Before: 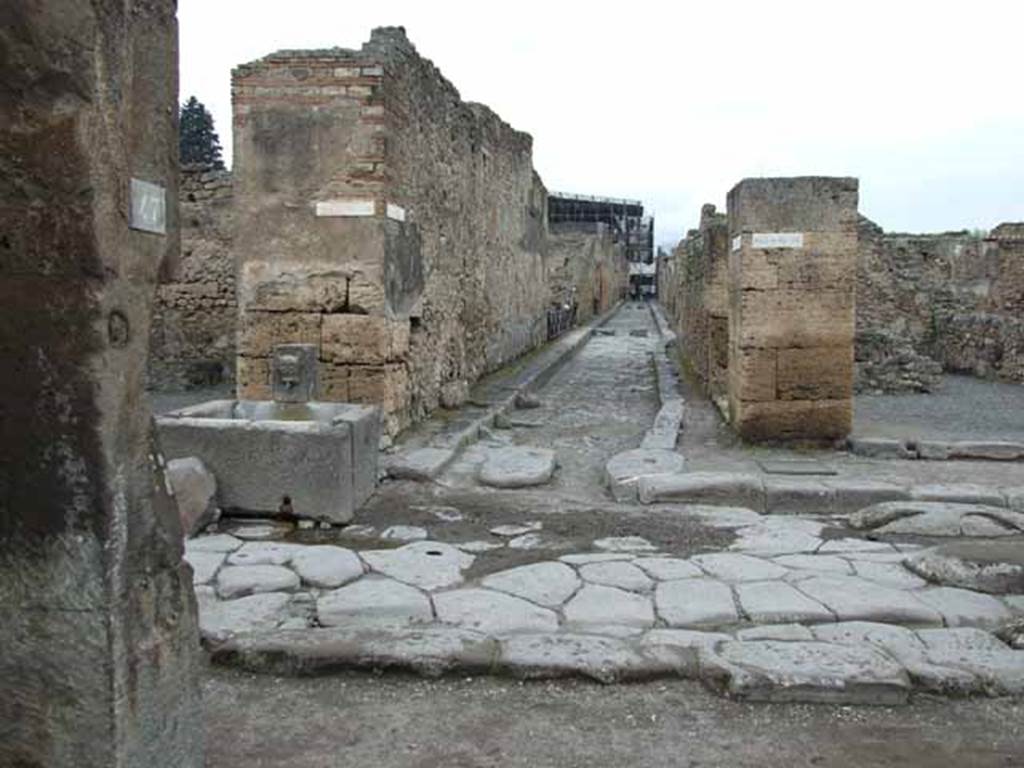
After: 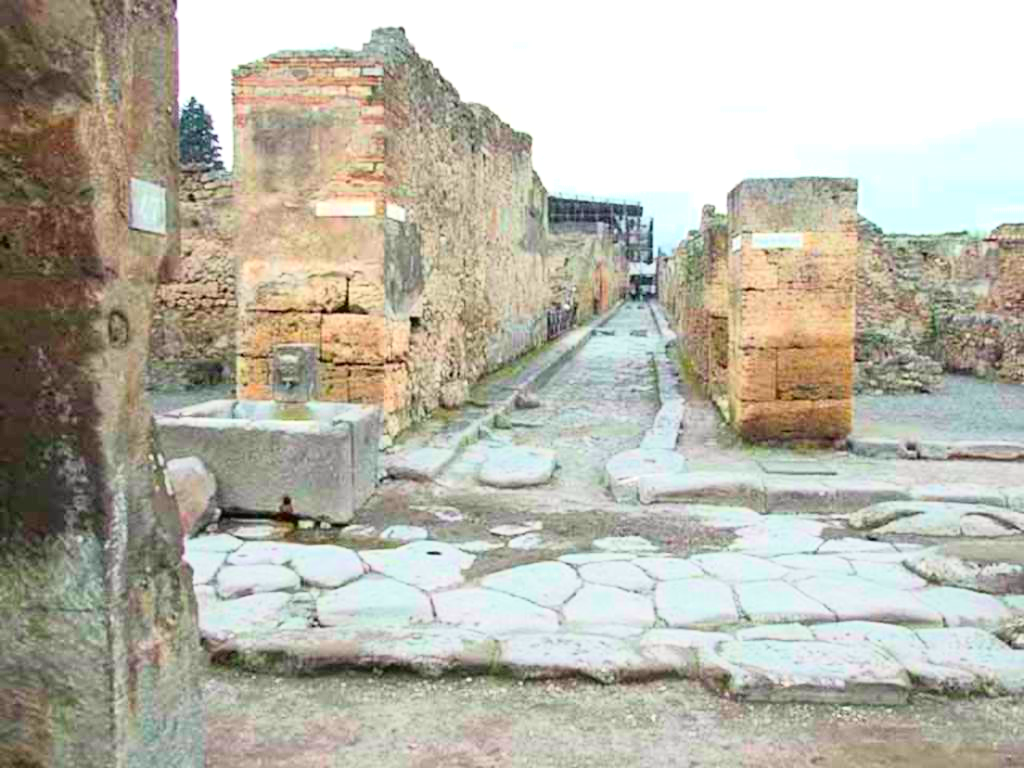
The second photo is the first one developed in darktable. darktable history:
exposure: exposure 0.722 EV, compensate highlight preservation false
tone curve: curves: ch0 [(0, 0.005) (0.103, 0.097) (0.18, 0.22) (0.378, 0.482) (0.504, 0.631) (0.663, 0.801) (0.834, 0.914) (1, 0.971)]; ch1 [(0, 0) (0.172, 0.123) (0.324, 0.253) (0.396, 0.388) (0.478, 0.461) (0.499, 0.498) (0.545, 0.587) (0.604, 0.692) (0.704, 0.818) (1, 1)]; ch2 [(0, 0) (0.411, 0.424) (0.496, 0.5) (0.521, 0.537) (0.555, 0.585) (0.628, 0.703) (1, 1)], color space Lab, independent channels, preserve colors none
color zones: curves: ch0 [(0, 0.613) (0.01, 0.613) (0.245, 0.448) (0.498, 0.529) (0.642, 0.665) (0.879, 0.777) (0.99, 0.613)]; ch1 [(0, 0) (0.143, 0) (0.286, 0) (0.429, 0) (0.571, 0) (0.714, 0) (0.857, 0)], mix -131.09%
